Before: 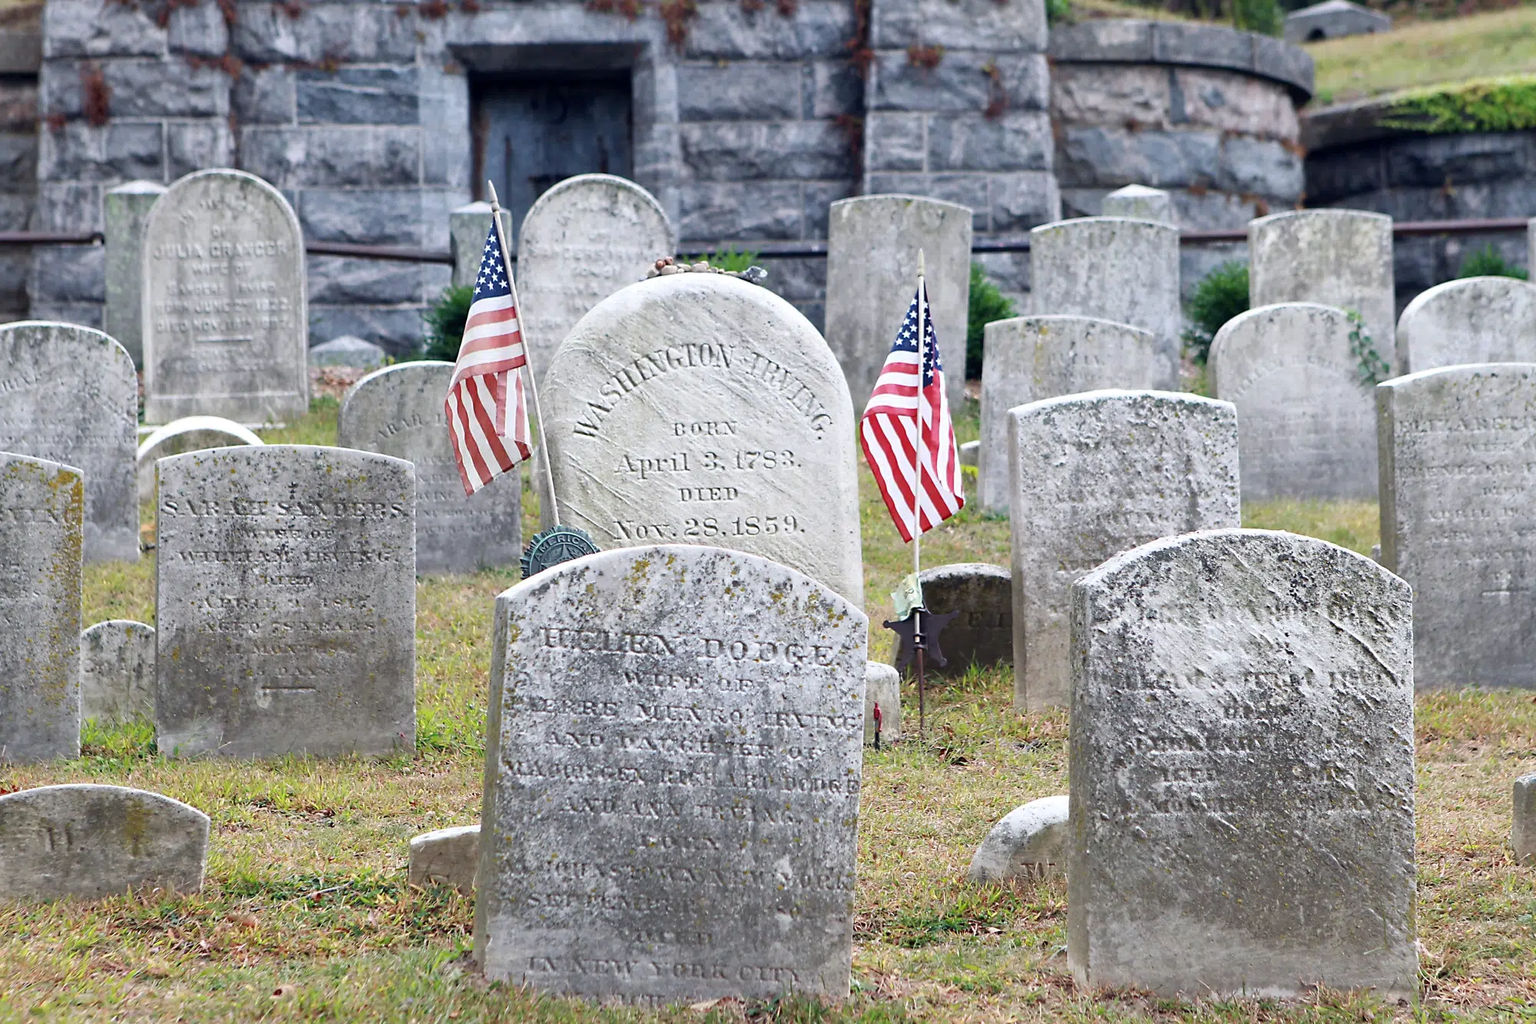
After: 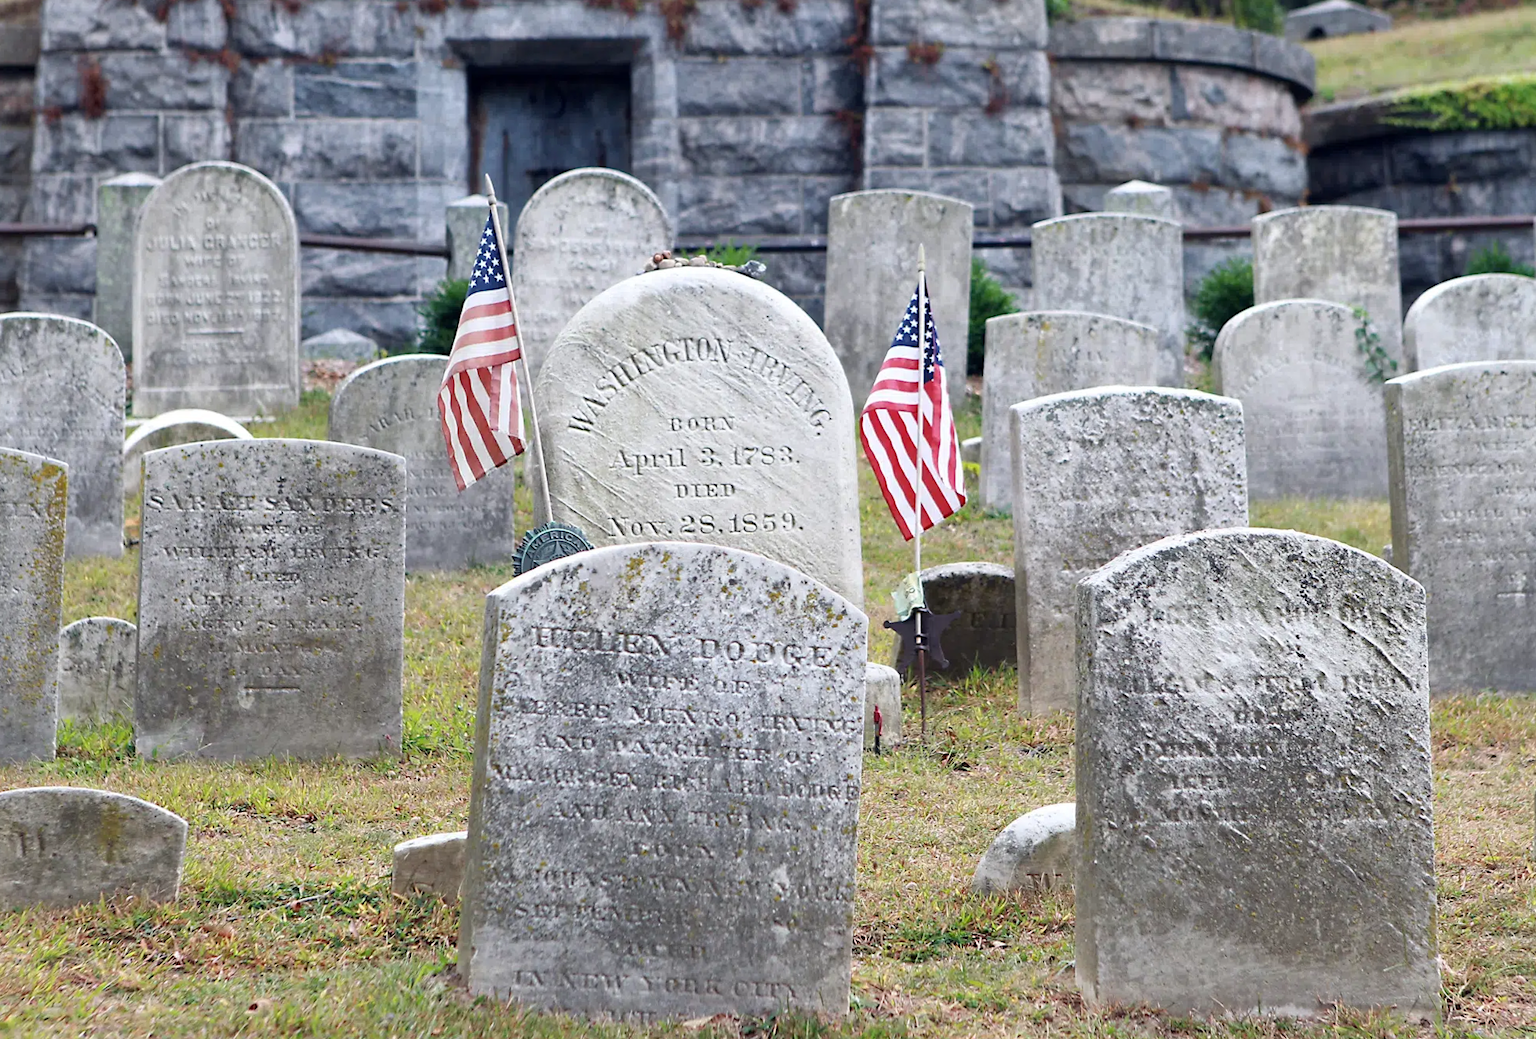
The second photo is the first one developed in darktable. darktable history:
white balance: emerald 1
rotate and perspective: rotation 0.226°, lens shift (vertical) -0.042, crop left 0.023, crop right 0.982, crop top 0.006, crop bottom 0.994
